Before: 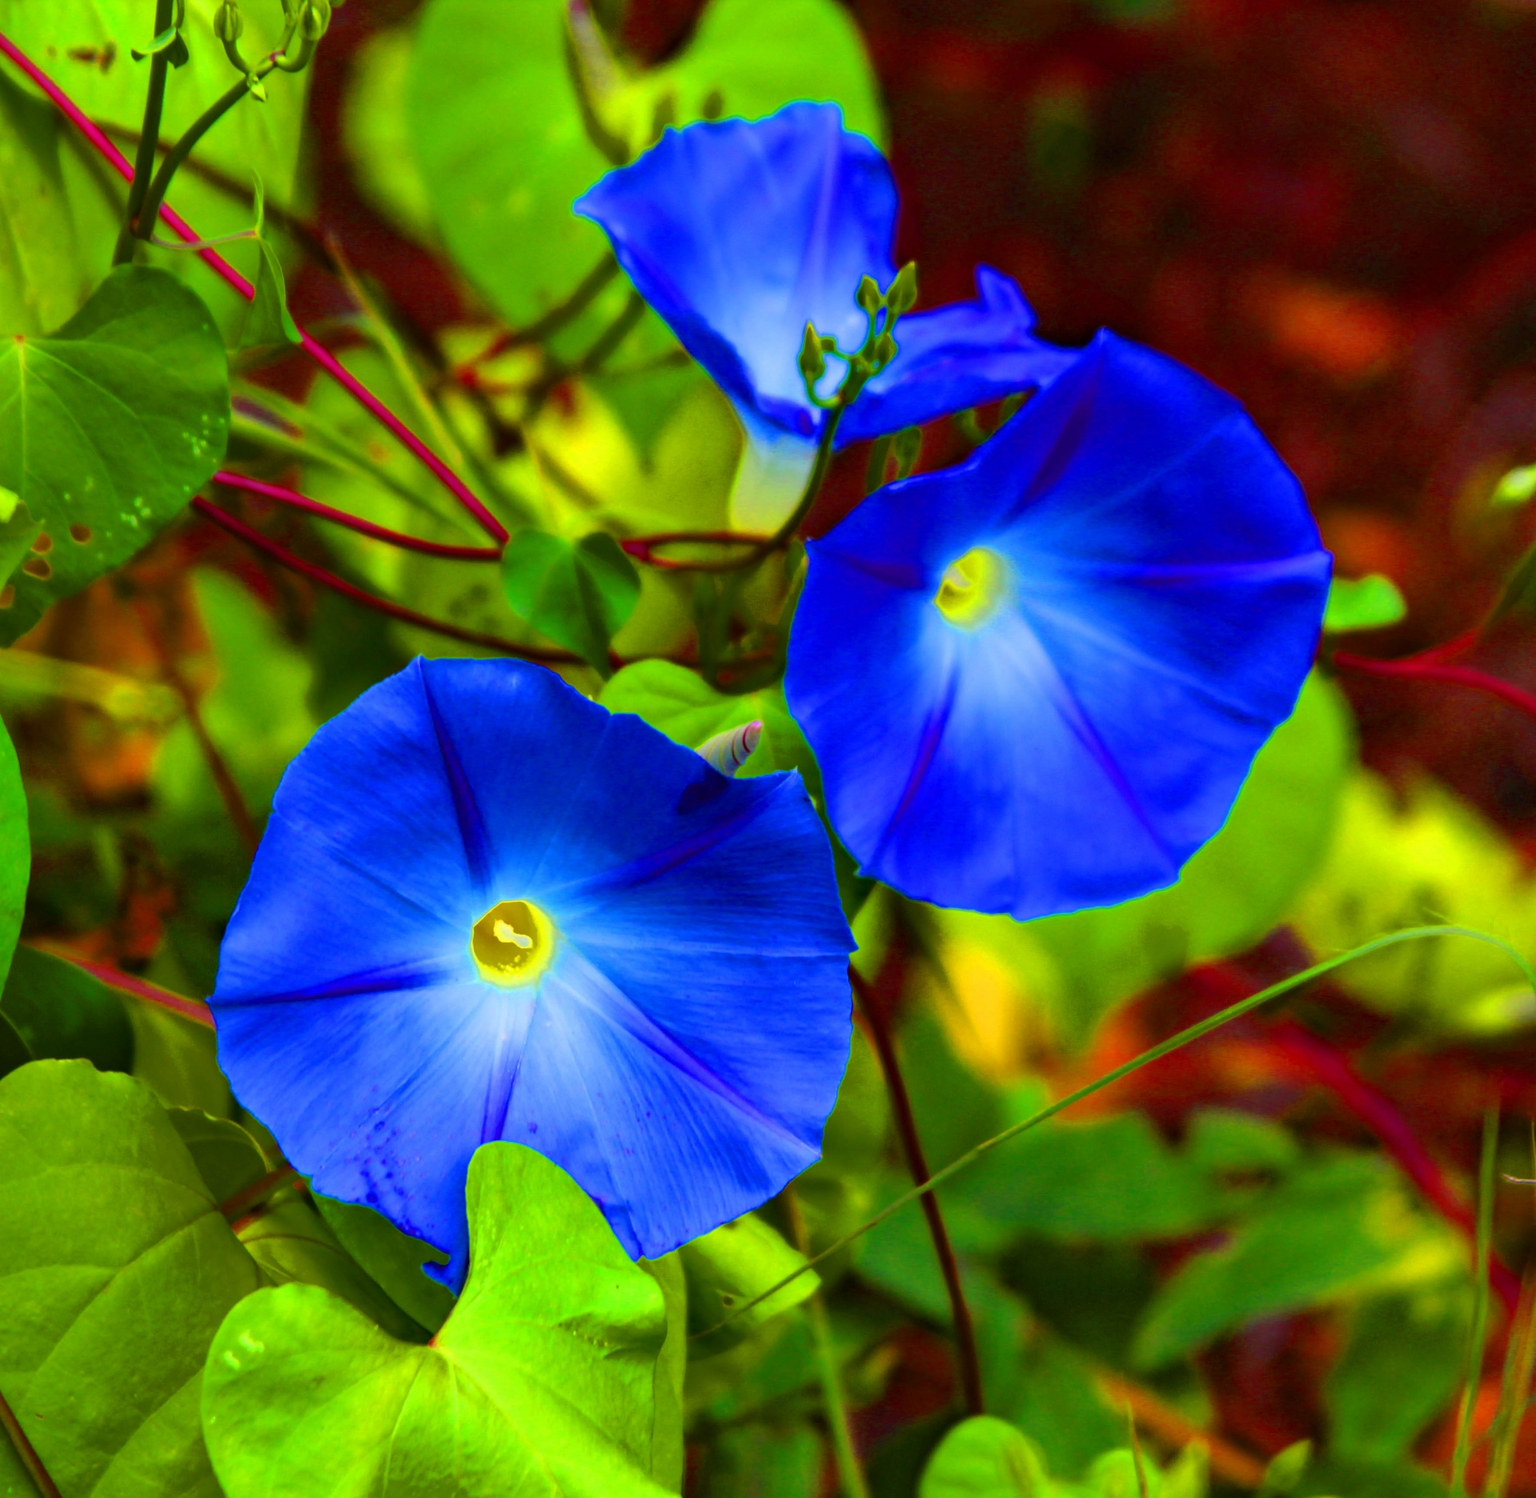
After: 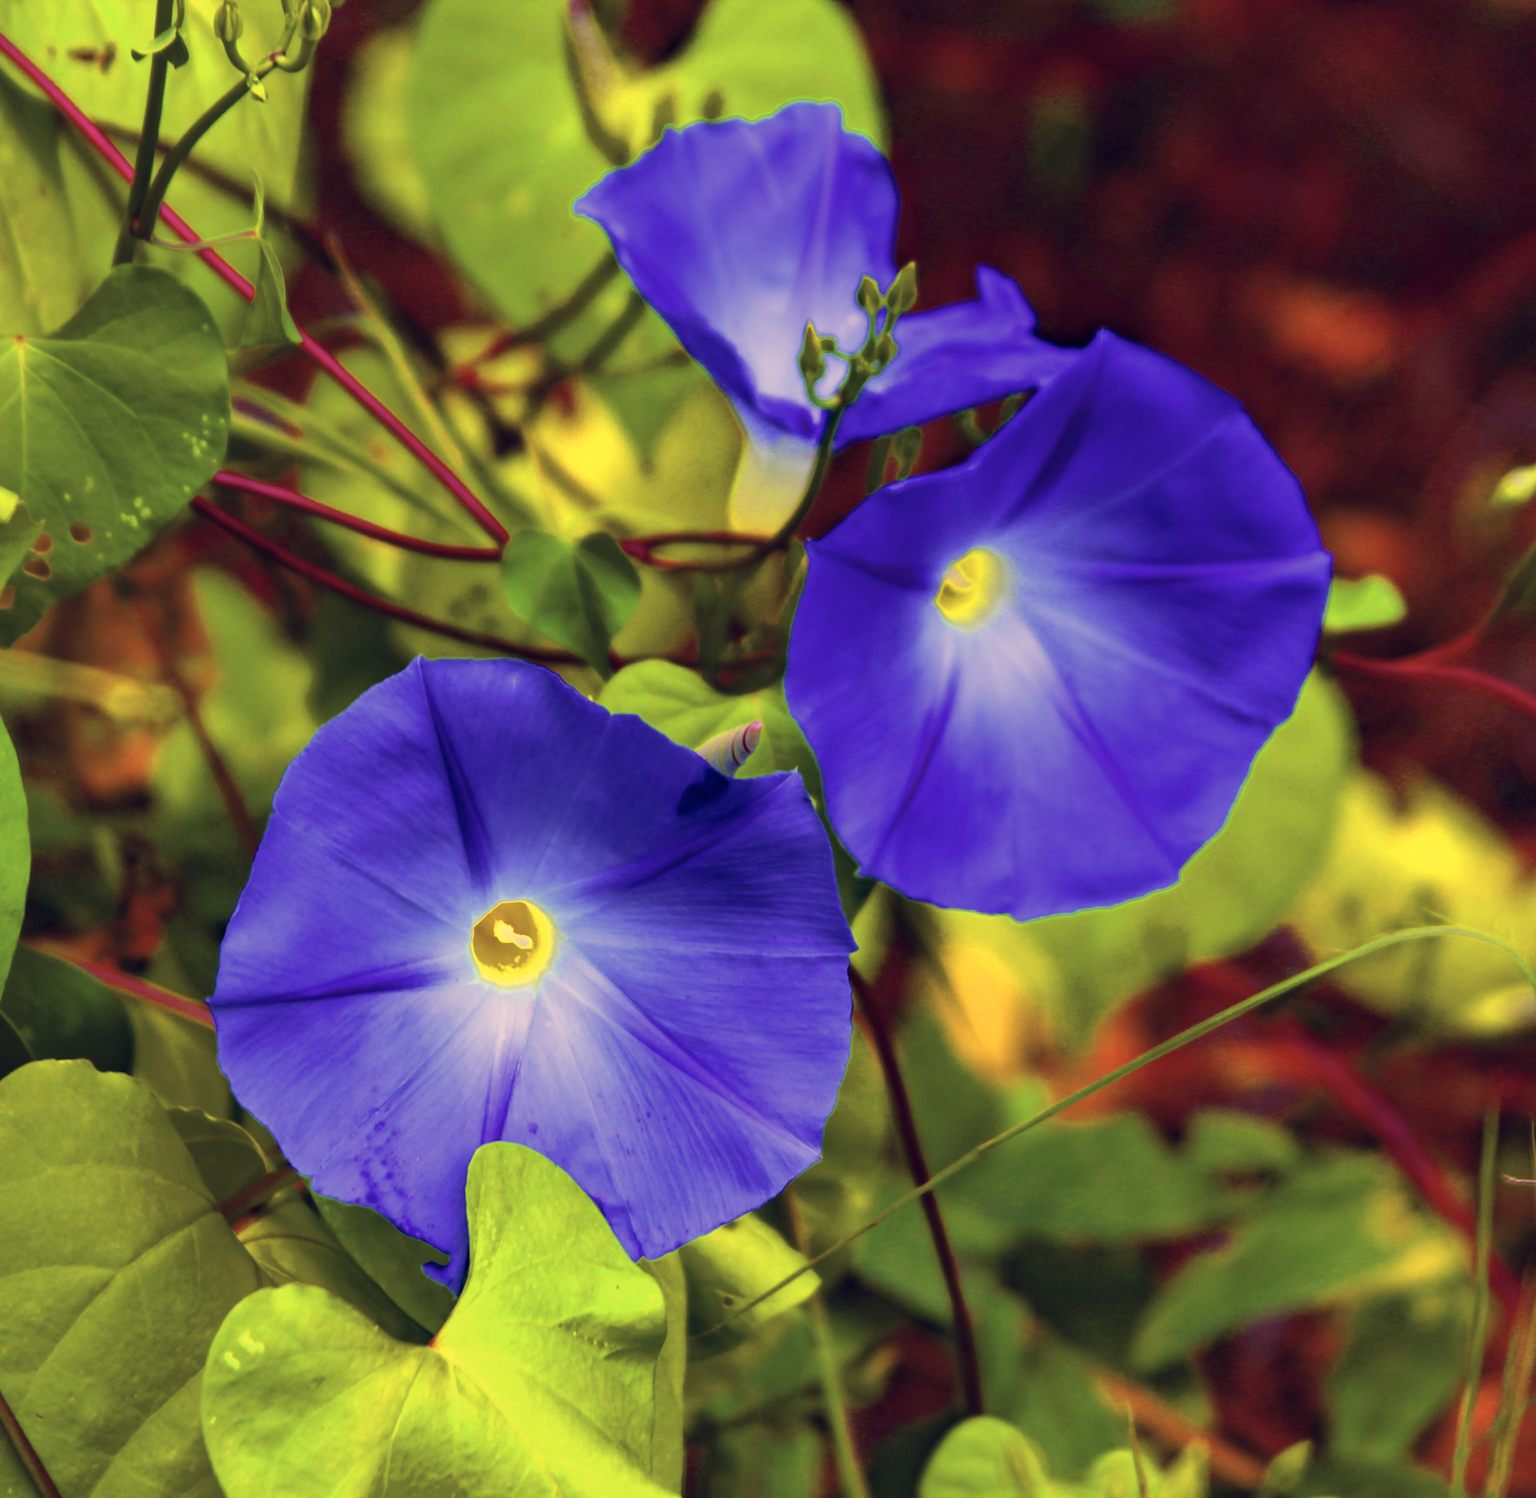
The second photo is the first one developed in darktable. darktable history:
color correction: highlights a* 19.59, highlights b* 27.49, shadows a* 3.46, shadows b* -17.28, saturation 0.73
contrast brightness saturation: contrast 0.01, saturation -0.05
